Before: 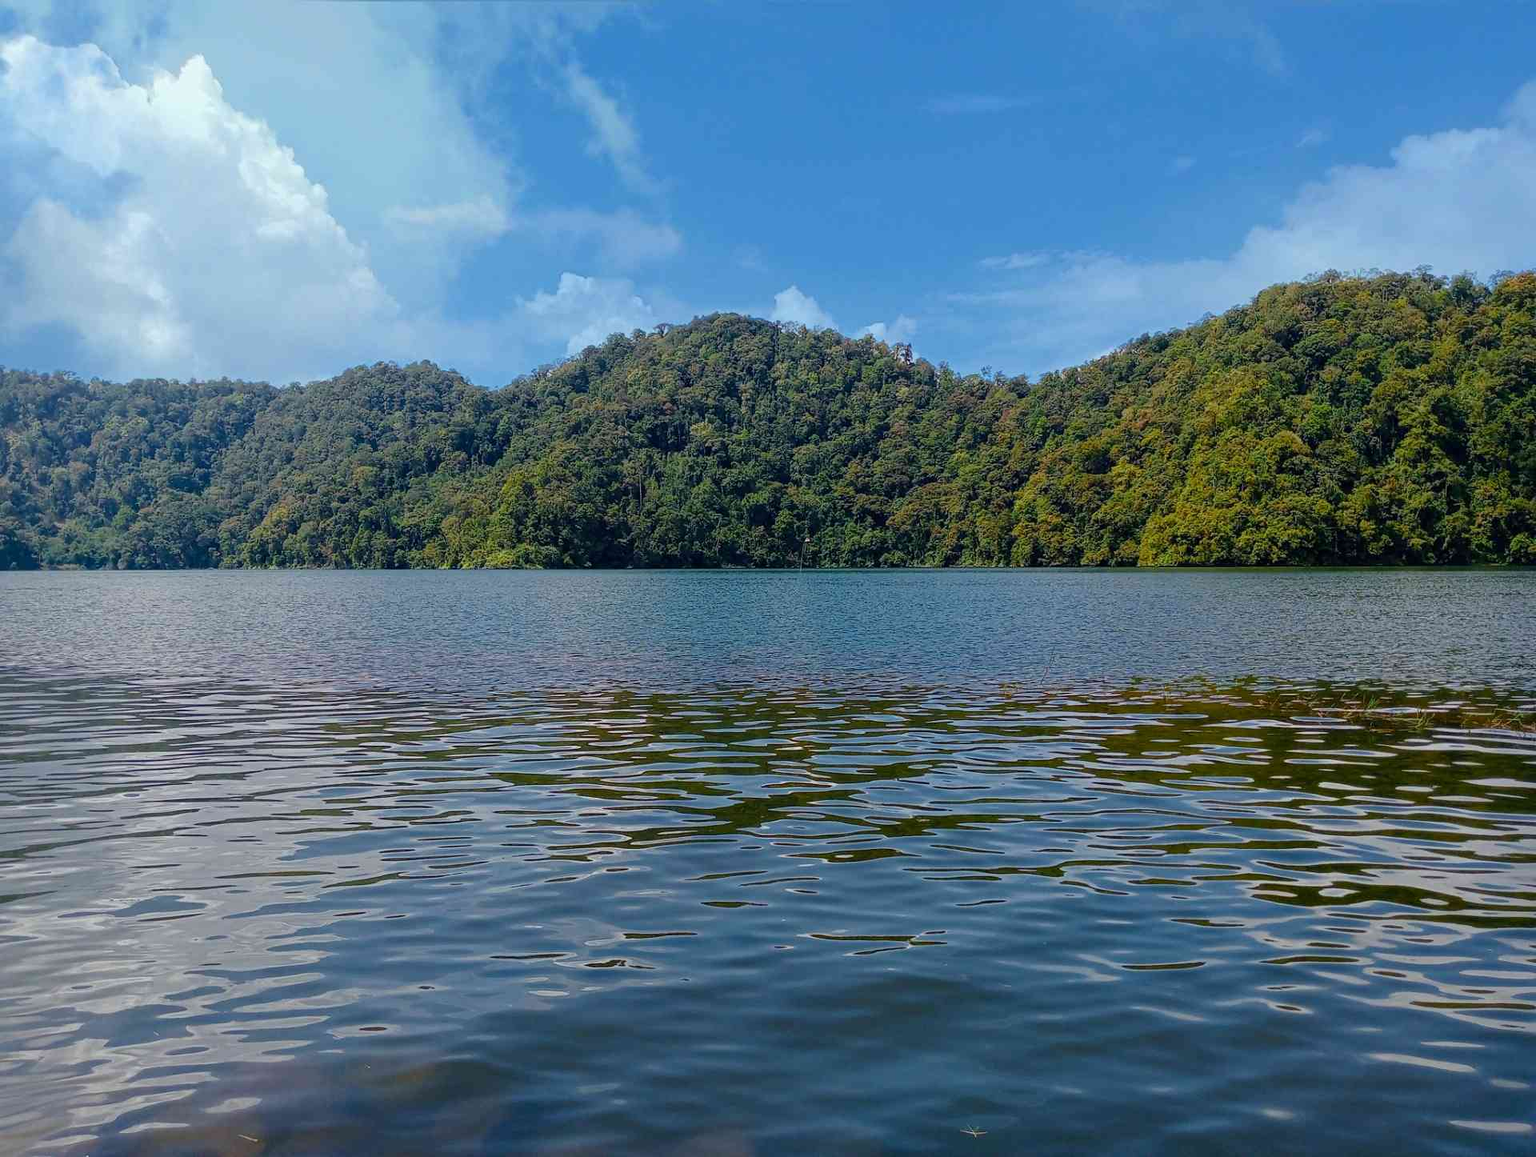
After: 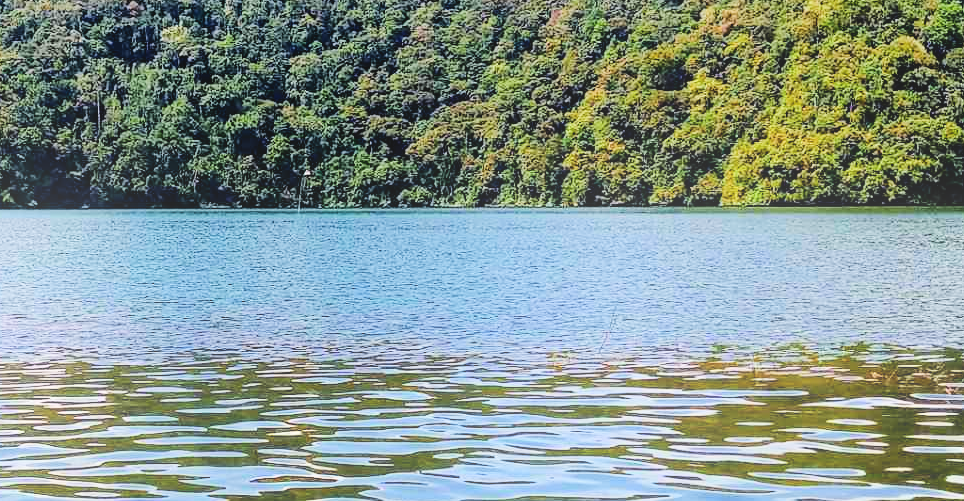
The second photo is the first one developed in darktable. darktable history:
tone equalizer: -8 EV -0.75 EV, -7 EV -0.7 EV, -6 EV -0.6 EV, -5 EV -0.4 EV, -3 EV 0.4 EV, -2 EV 0.6 EV, -1 EV 0.7 EV, +0 EV 0.75 EV, edges refinement/feathering 500, mask exposure compensation -1.57 EV, preserve details no
filmic rgb: black relative exposure -7.65 EV, white relative exposure 4.56 EV, hardness 3.61
bloom: on, module defaults
crop: left 36.607%, top 34.735%, right 13.146%, bottom 30.611%
exposure: black level correction 0, exposure 1.2 EV, compensate exposure bias true, compensate highlight preservation false
